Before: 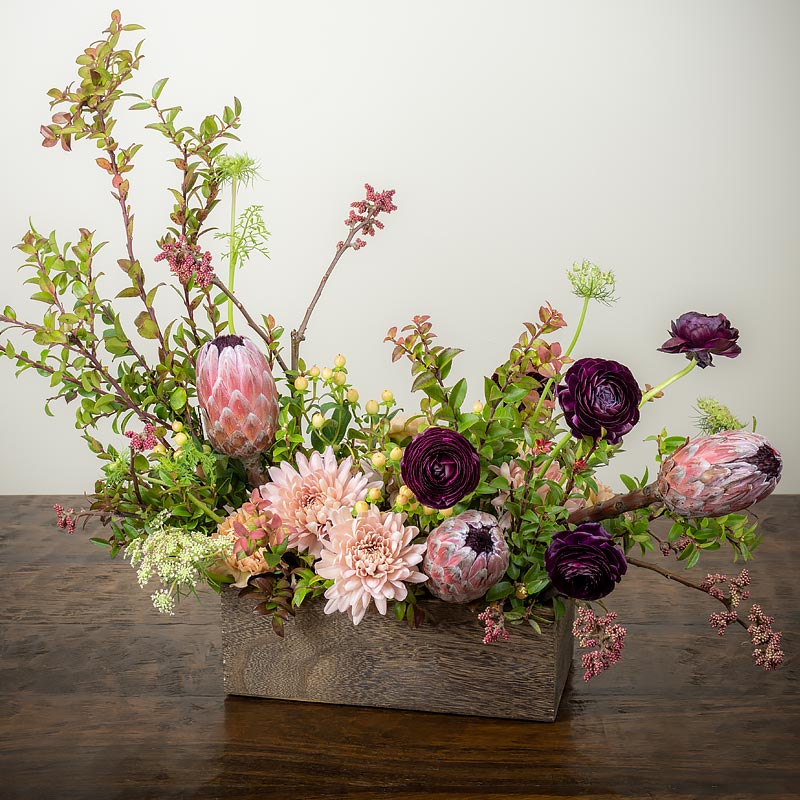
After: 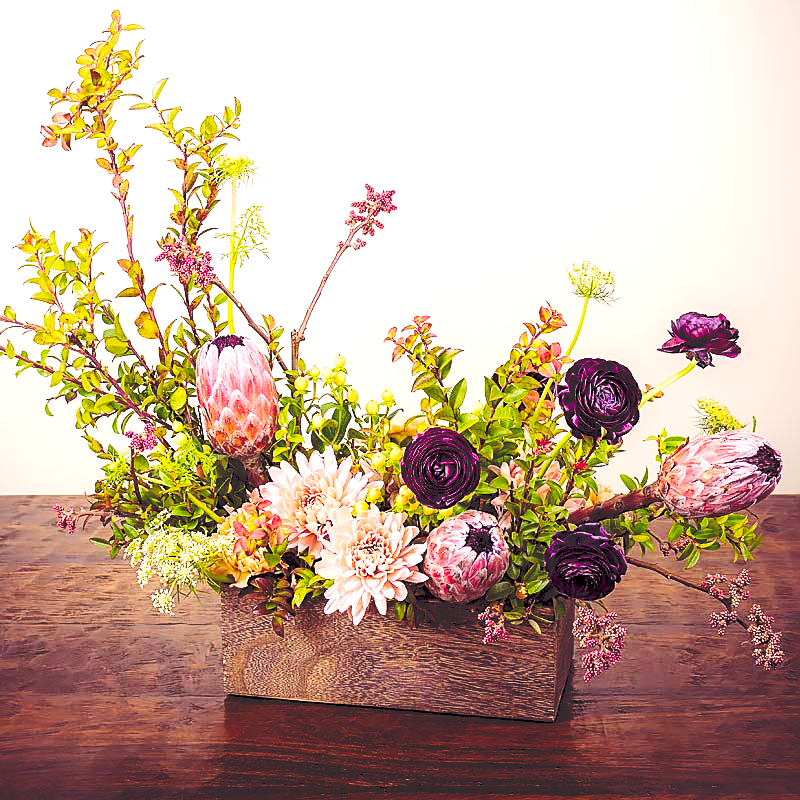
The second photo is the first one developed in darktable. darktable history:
color balance rgb: shadows lift › chroma 6.43%, shadows lift › hue 305.74°, highlights gain › chroma 2.43%, highlights gain › hue 35.74°, global offset › chroma 0.28%, global offset › hue 320.29°, linear chroma grading › global chroma 5.5%, perceptual saturation grading › global saturation 30%, contrast 5.15%
exposure: exposure 0.6 EV, compensate highlight preservation false
sharpen: on, module defaults
tone curve: curves: ch0 [(0, 0) (0.003, 0.172) (0.011, 0.177) (0.025, 0.177) (0.044, 0.177) (0.069, 0.178) (0.1, 0.181) (0.136, 0.19) (0.177, 0.208) (0.224, 0.226) (0.277, 0.274) (0.335, 0.338) (0.399, 0.43) (0.468, 0.535) (0.543, 0.635) (0.623, 0.726) (0.709, 0.815) (0.801, 0.882) (0.898, 0.936) (1, 1)], preserve colors none
